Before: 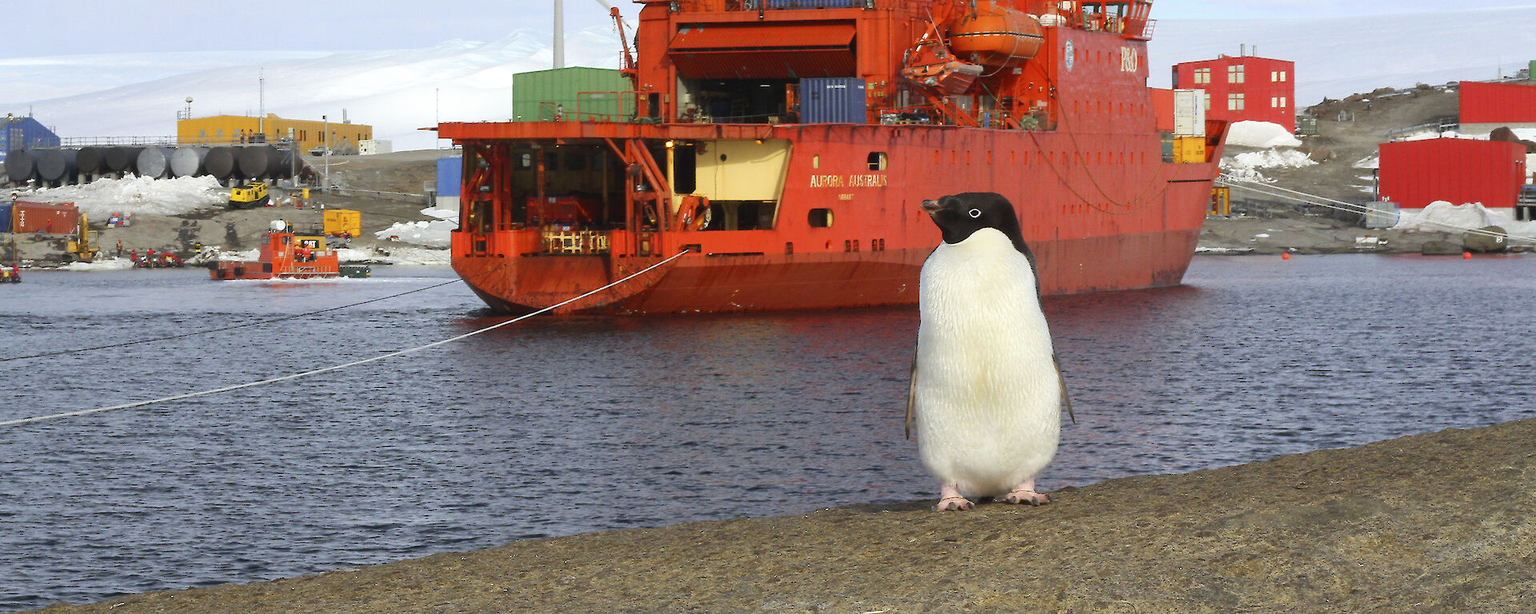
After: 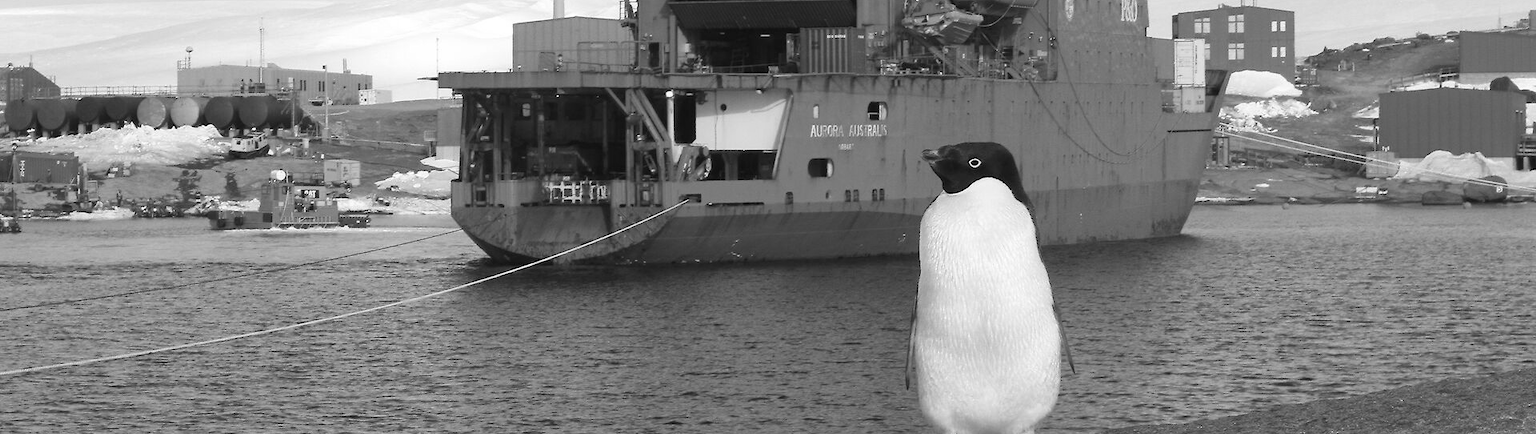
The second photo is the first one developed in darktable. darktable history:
crop and rotate: top 8.293%, bottom 20.996%
monochrome: on, module defaults
